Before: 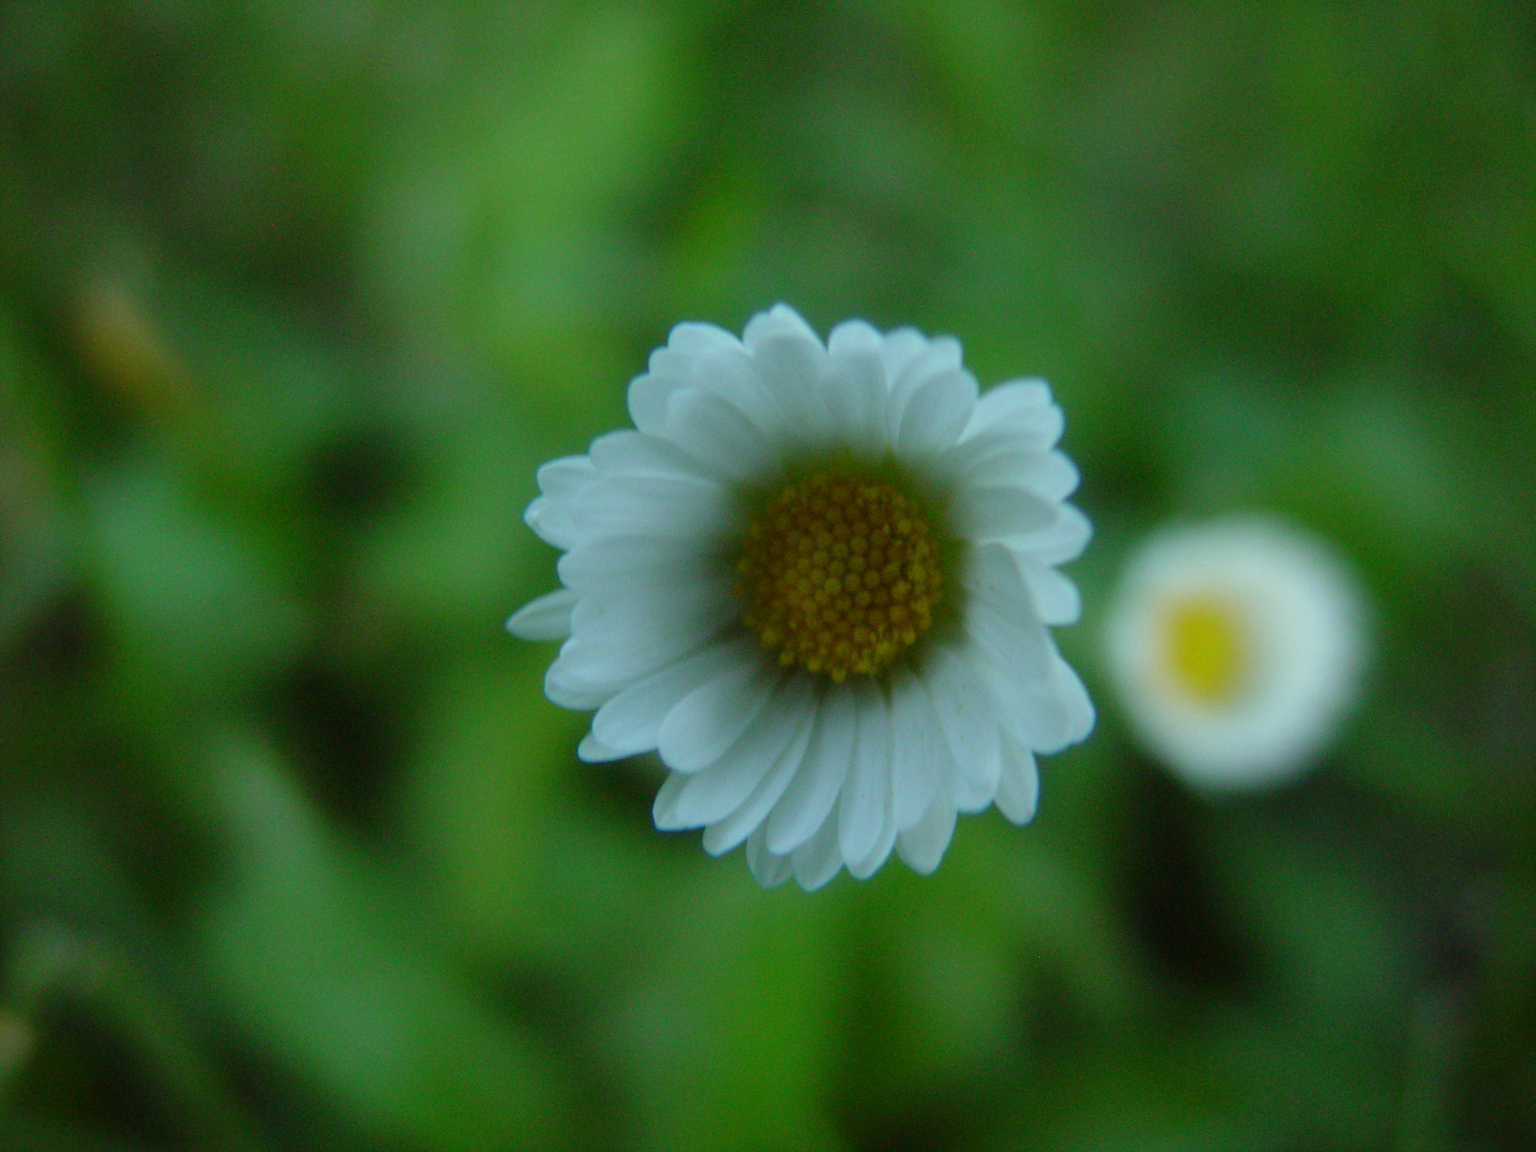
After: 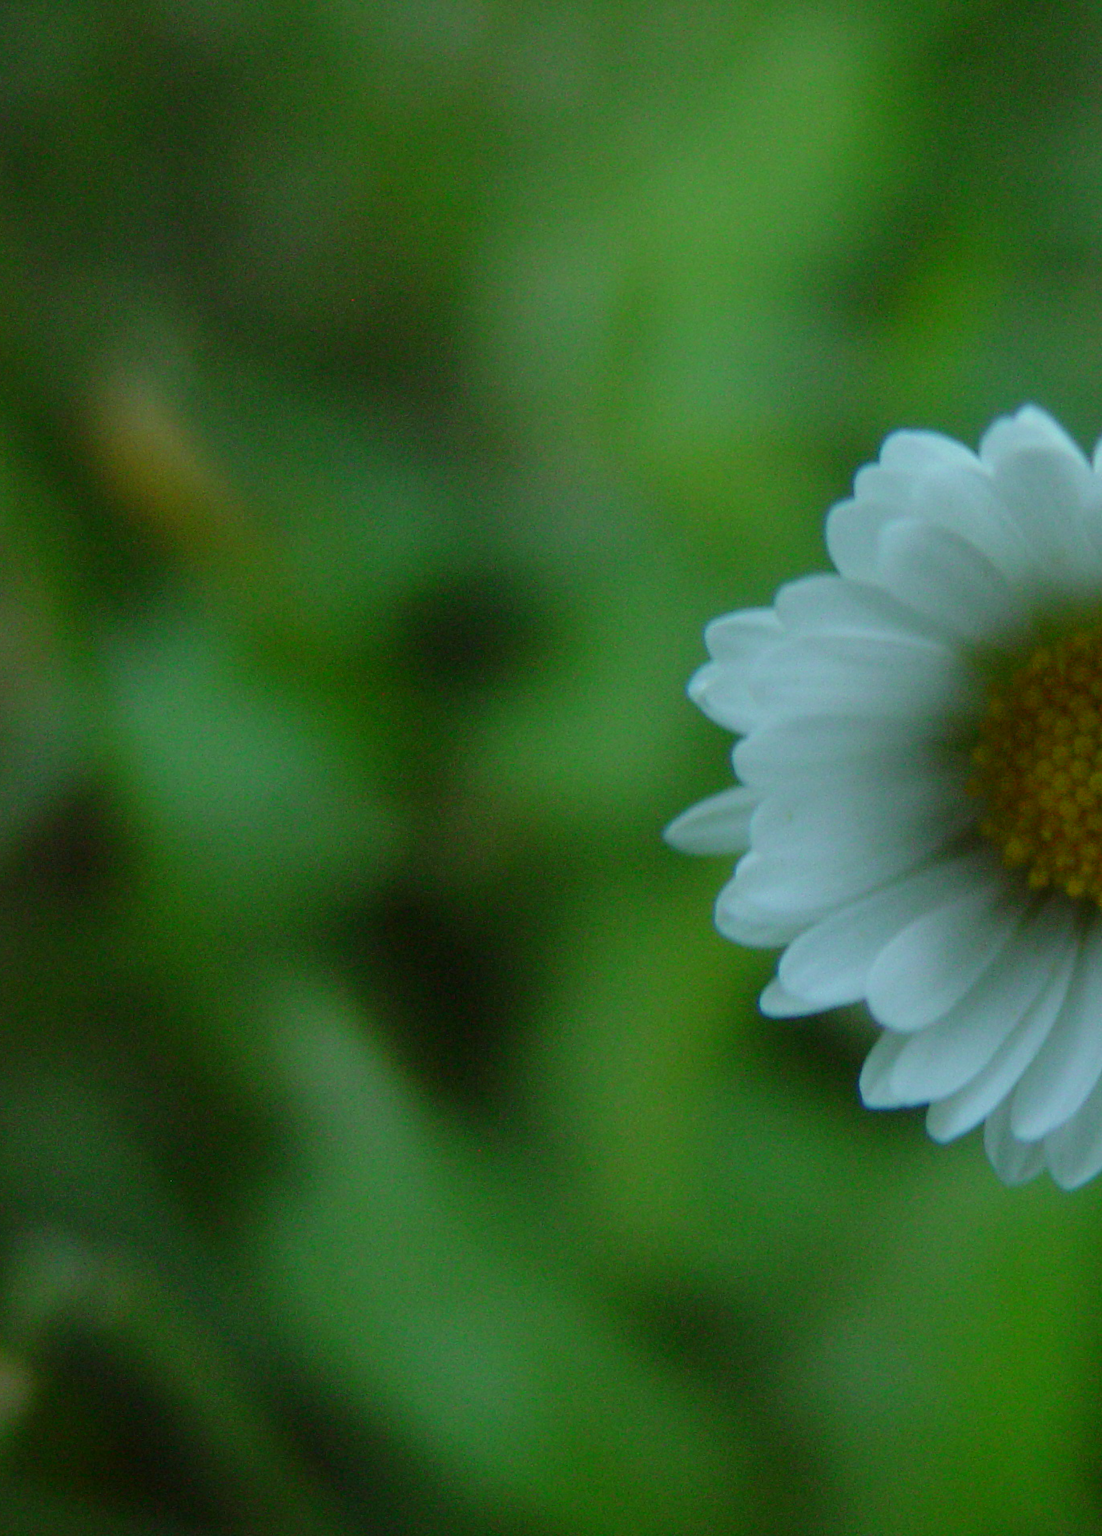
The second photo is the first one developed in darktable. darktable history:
crop: left 0.587%, right 45.588%, bottom 0.086%
base curve: curves: ch0 [(0, 0) (0.297, 0.298) (1, 1)], preserve colors none
